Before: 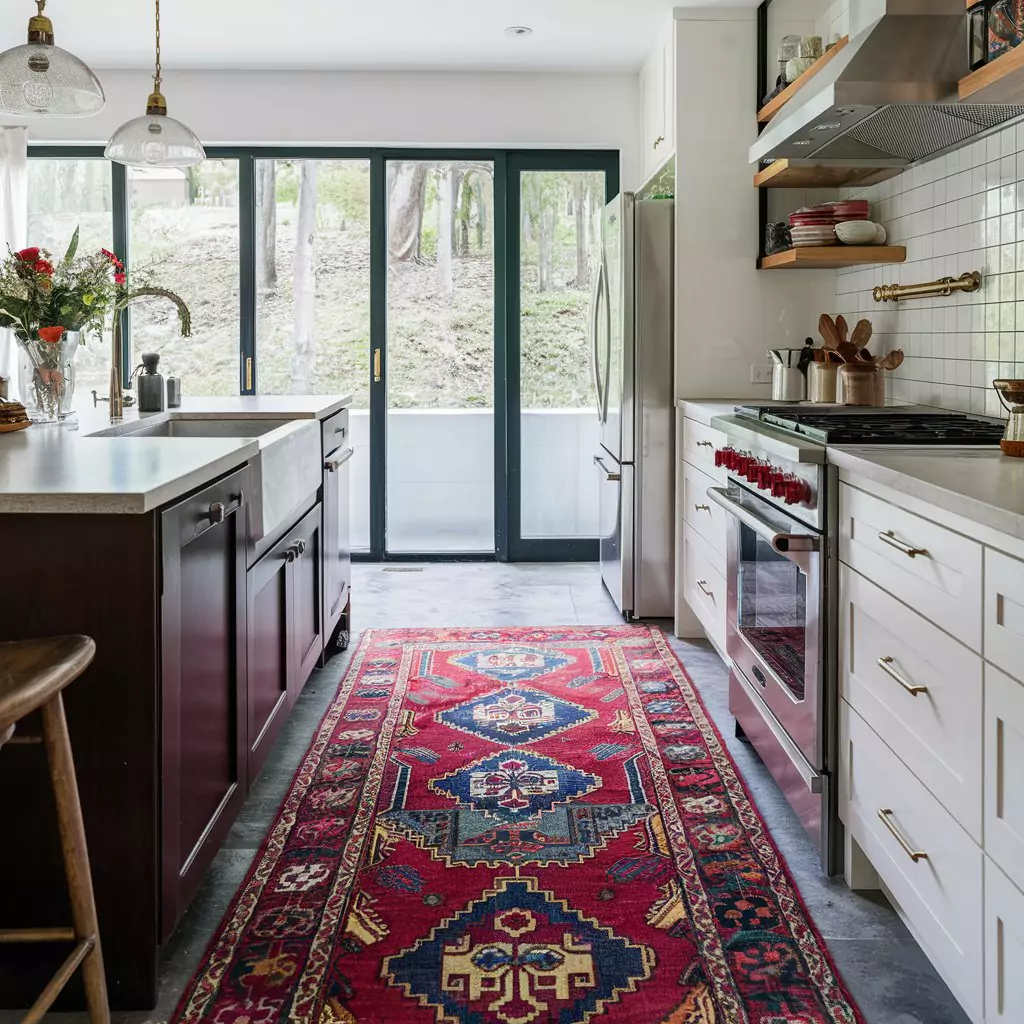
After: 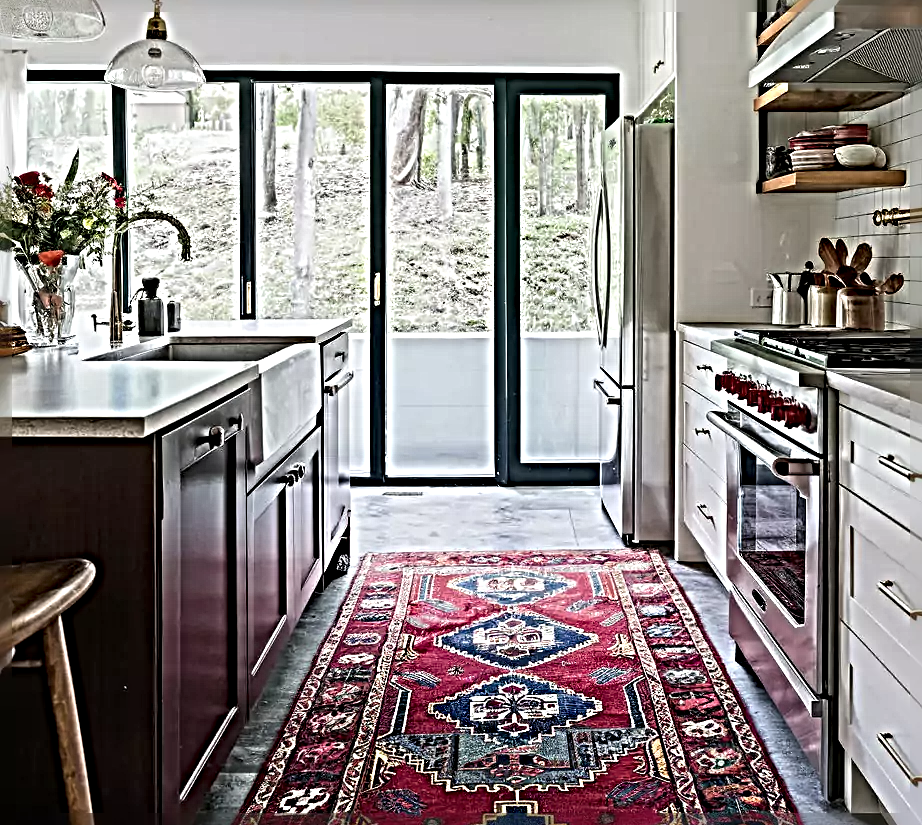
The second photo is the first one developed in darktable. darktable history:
crop: top 7.508%, right 9.866%, bottom 11.912%
sharpen: radius 6.291, amount 1.815, threshold 0.159
